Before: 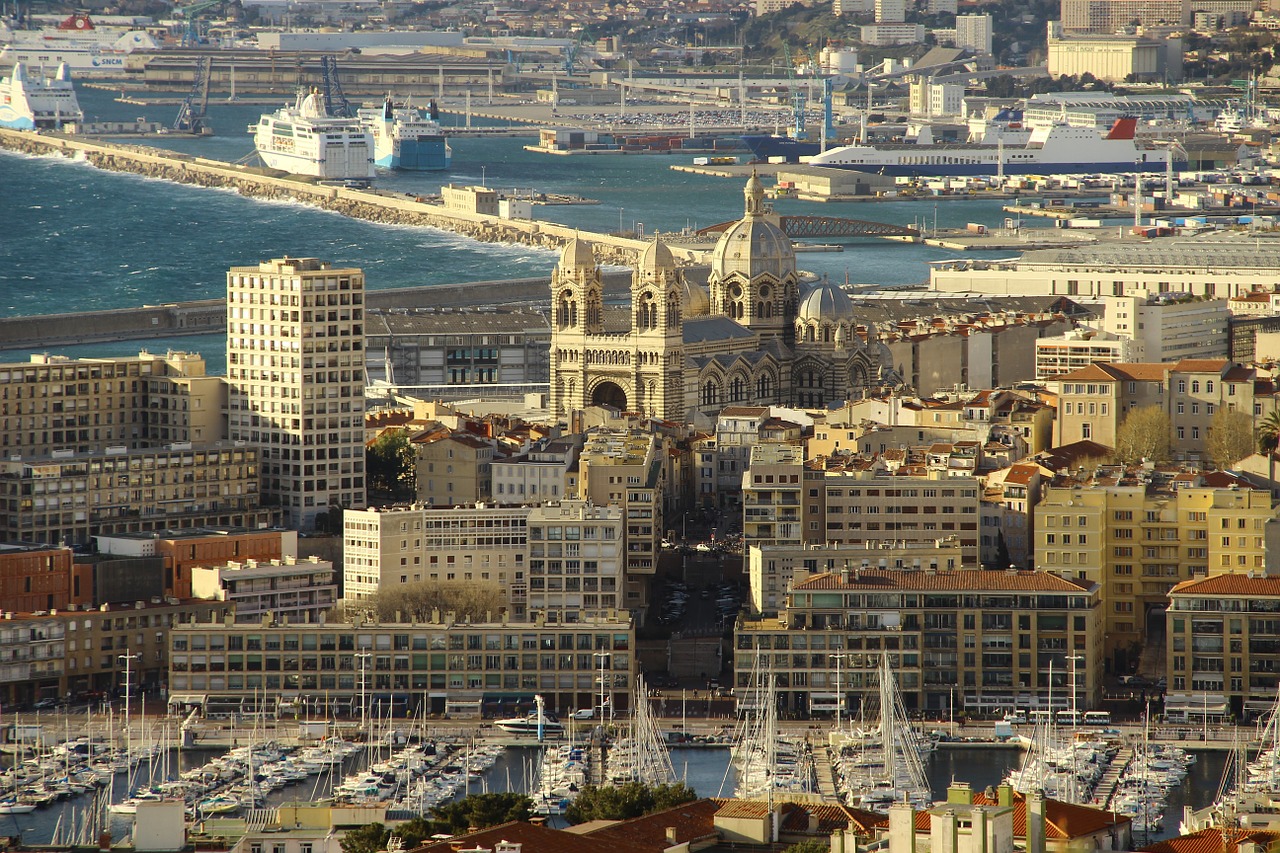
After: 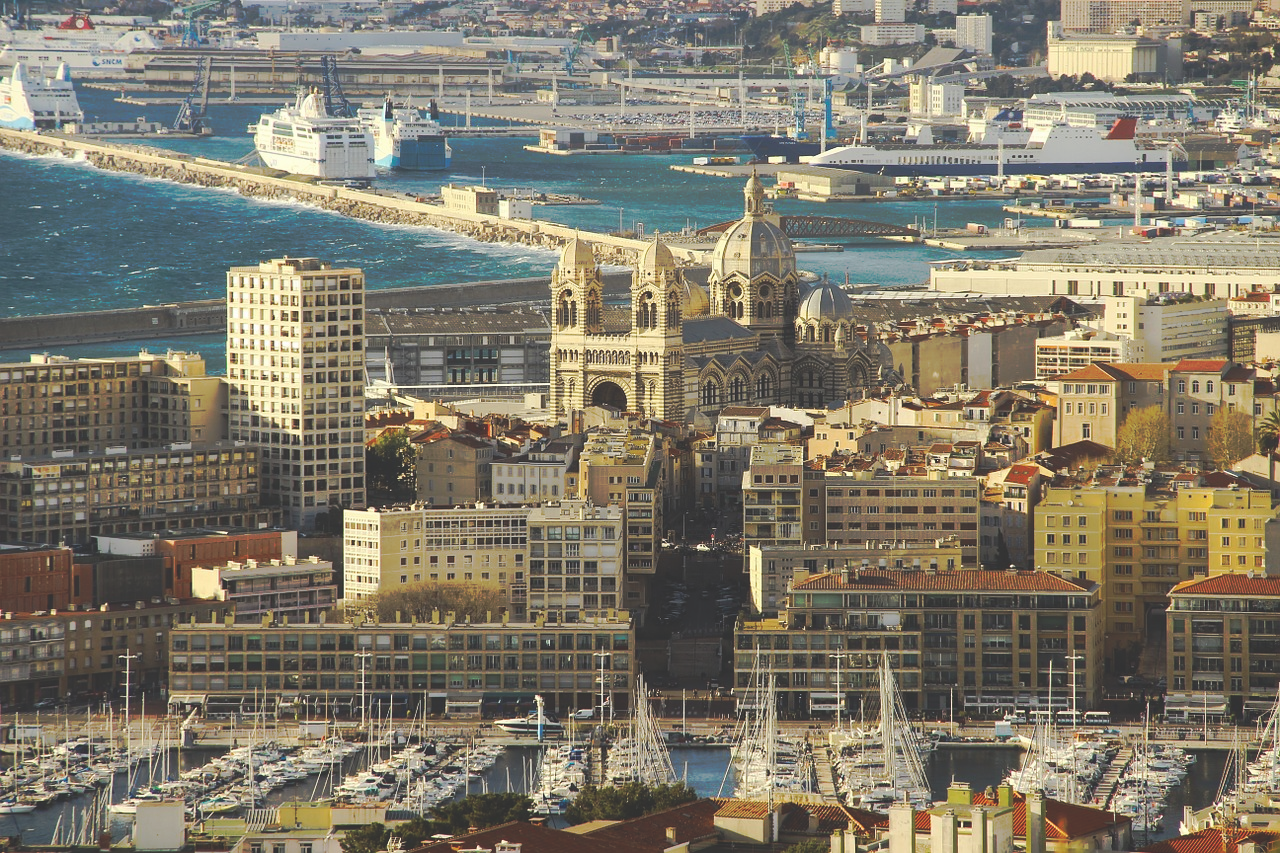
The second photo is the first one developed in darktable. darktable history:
exposure: black level correction -0.028, compensate highlight preservation false
vibrance: on, module defaults
tone curve: curves: ch0 [(0, 0) (0.003, 0.003) (0.011, 0.011) (0.025, 0.024) (0.044, 0.044) (0.069, 0.068) (0.1, 0.098) (0.136, 0.133) (0.177, 0.174) (0.224, 0.22) (0.277, 0.272) (0.335, 0.329) (0.399, 0.392) (0.468, 0.46) (0.543, 0.607) (0.623, 0.676) (0.709, 0.75) (0.801, 0.828) (0.898, 0.912) (1, 1)], preserve colors none
